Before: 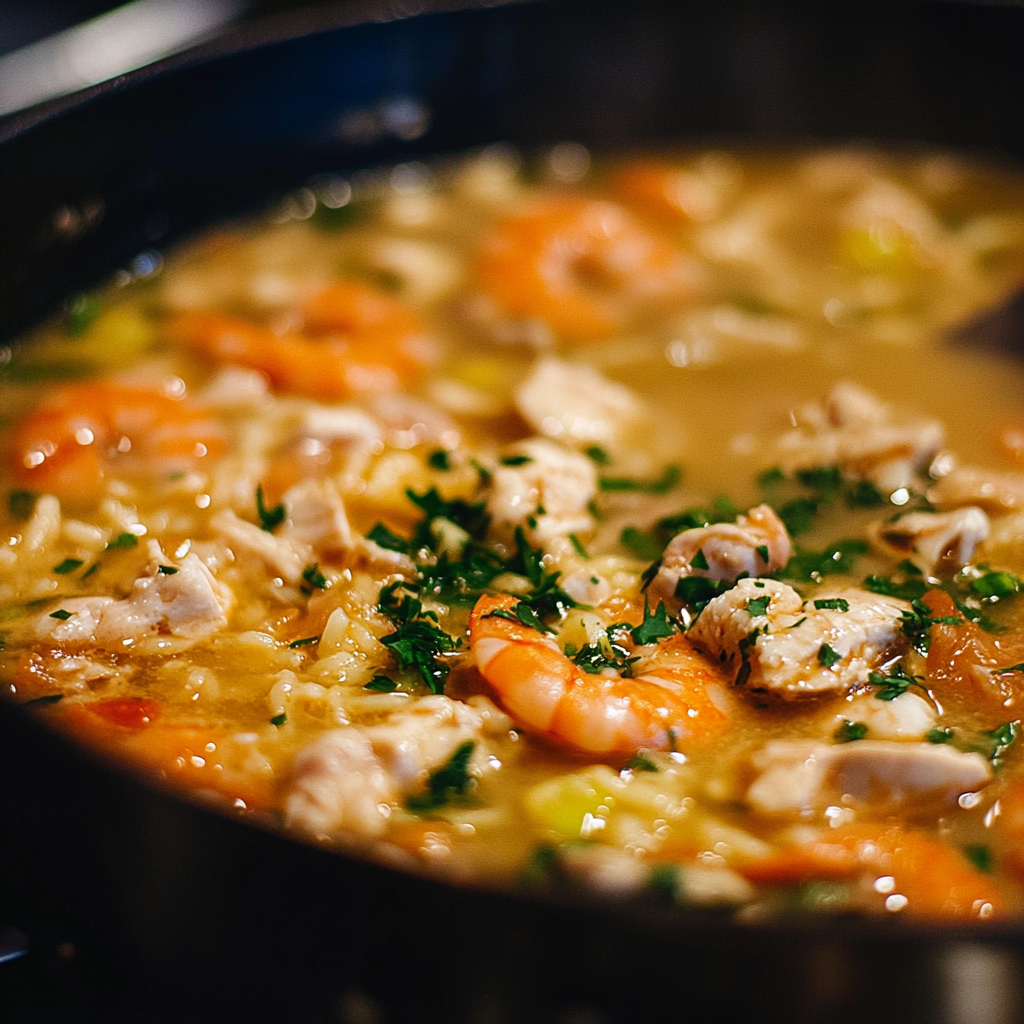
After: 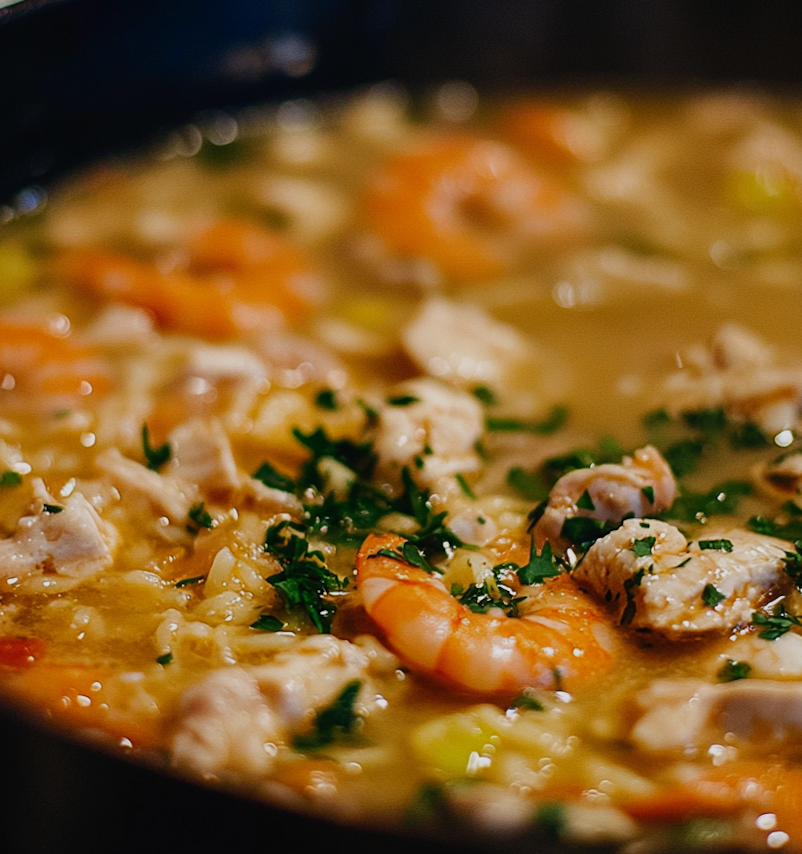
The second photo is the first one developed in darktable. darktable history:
crop: left 11.225%, top 5.381%, right 9.565%, bottom 10.314%
exposure: exposure -0.462 EV, compensate highlight preservation false
bloom: size 3%, threshold 100%, strength 0%
rotate and perspective: rotation 0.174°, lens shift (vertical) 0.013, lens shift (horizontal) 0.019, shear 0.001, automatic cropping original format, crop left 0.007, crop right 0.991, crop top 0.016, crop bottom 0.997
